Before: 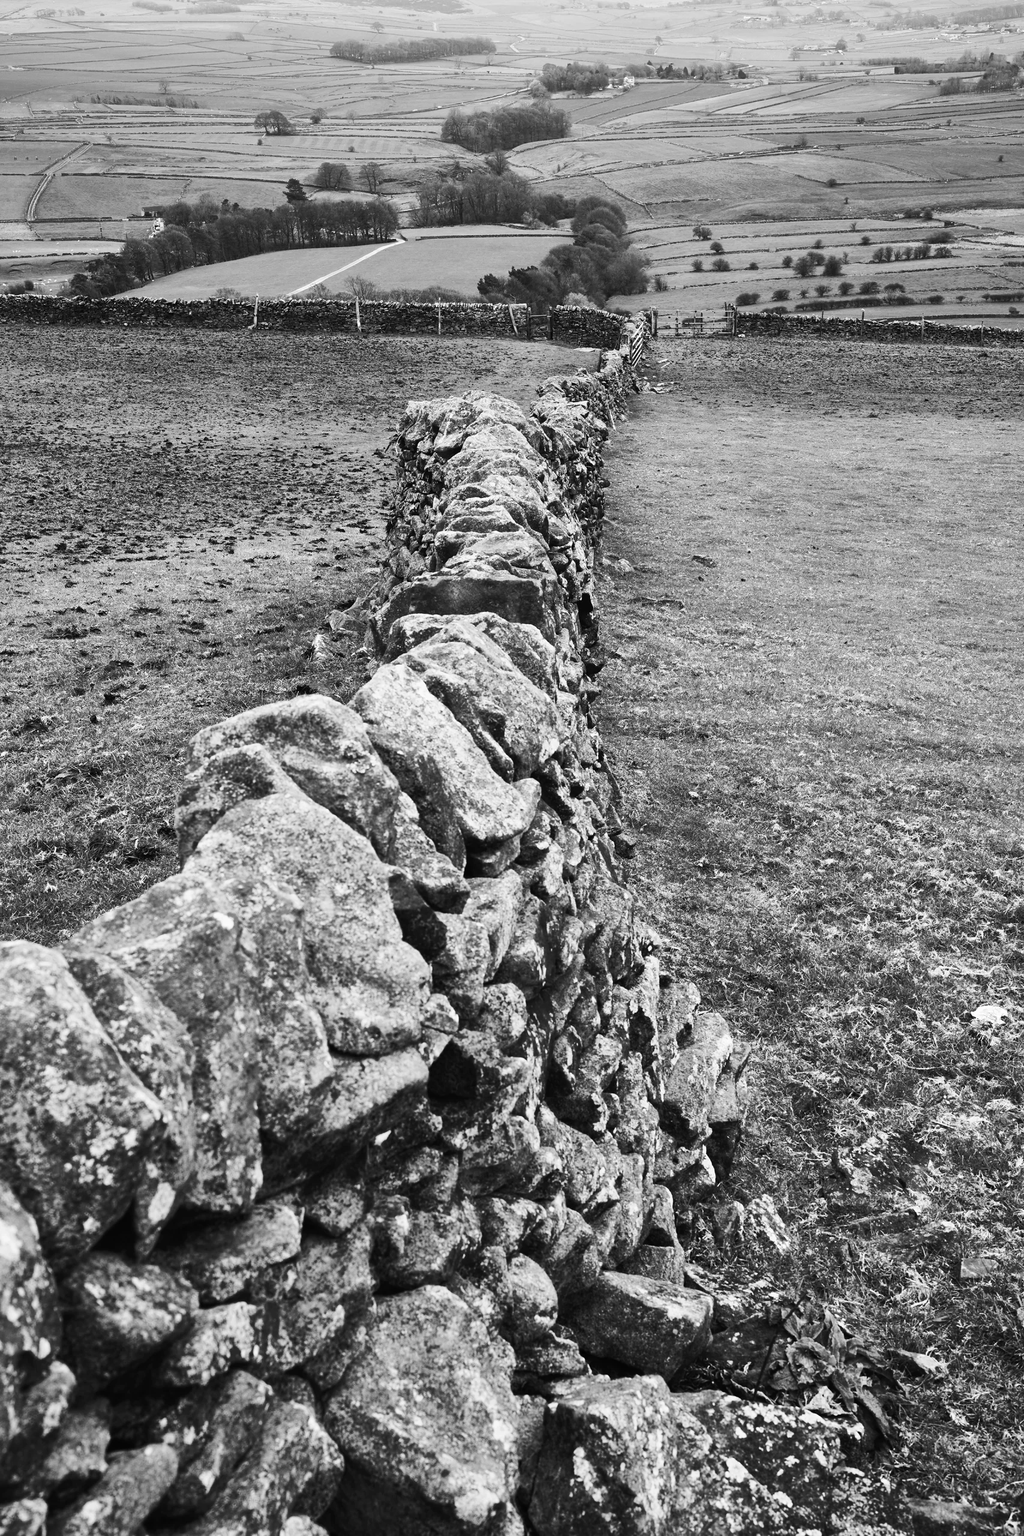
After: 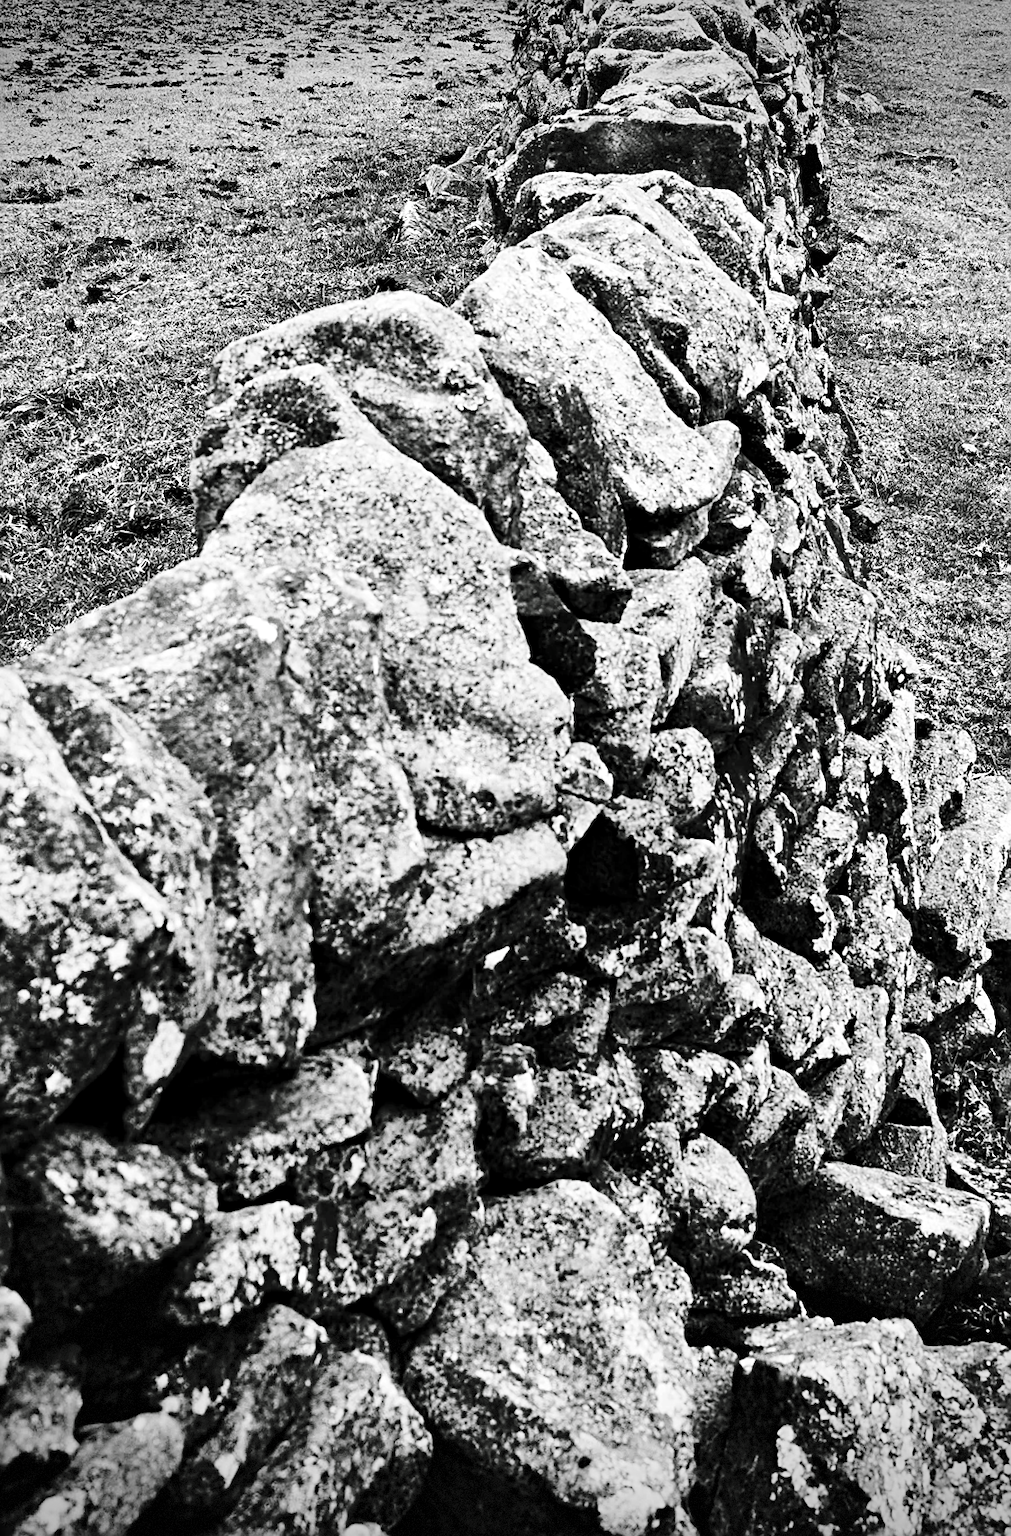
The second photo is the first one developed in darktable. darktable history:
exposure: black level correction 0.003, exposure 0.146 EV, compensate highlight preservation false
base curve: curves: ch0 [(0, 0) (0.036, 0.025) (0.121, 0.166) (0.206, 0.329) (0.605, 0.79) (1, 1)], preserve colors none
crop and rotate: angle -0.696°, left 3.852%, top 32.111%, right 29.097%
sharpen: on, module defaults
color balance rgb: shadows lift › chroma 0.977%, shadows lift › hue 113.77°, linear chroma grading › global chroma -15.97%, perceptual saturation grading › global saturation -0.098%, global vibrance 14.213%
vignetting: fall-off start 88.92%, fall-off radius 44.51%, width/height ratio 1.153, dithering 8-bit output, unbound false
haze removal: strength 0.279, distance 0.256, adaptive false
